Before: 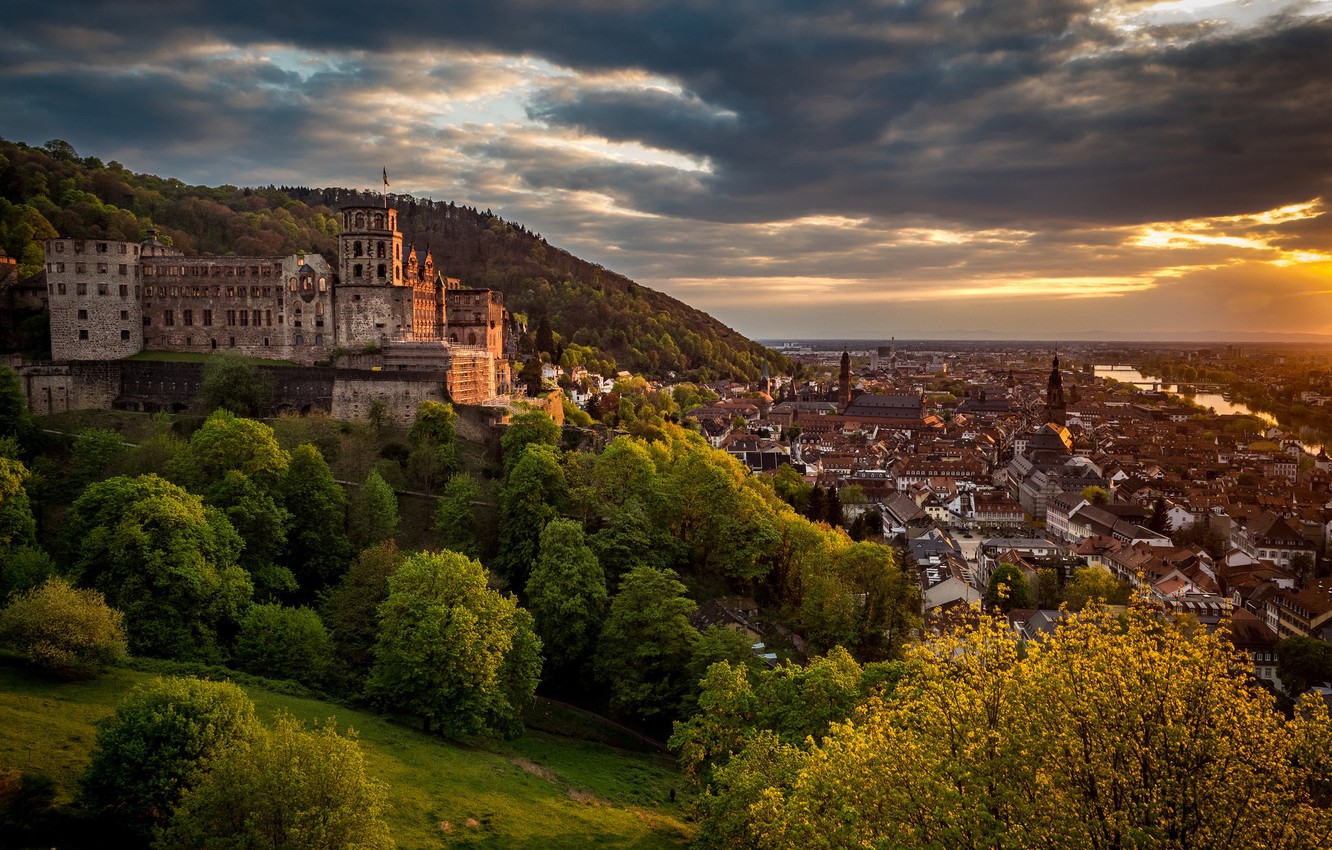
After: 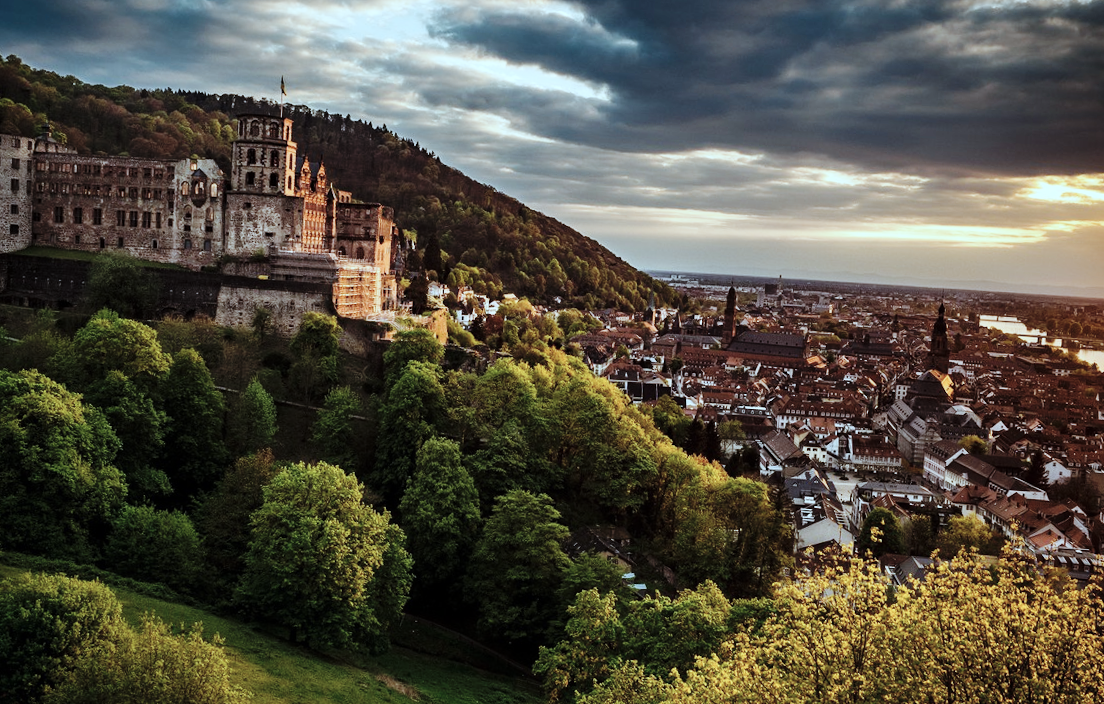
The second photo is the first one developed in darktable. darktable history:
exposure: compensate highlight preservation false
base curve: curves: ch0 [(0, 0) (0.036, 0.025) (0.121, 0.166) (0.206, 0.329) (0.605, 0.79) (1, 1)], preserve colors none
crop and rotate: angle -3.27°, left 5.211%, top 5.211%, right 4.607%, bottom 4.607%
color correction: highlights a* -12.64, highlights b* -18.1, saturation 0.7
